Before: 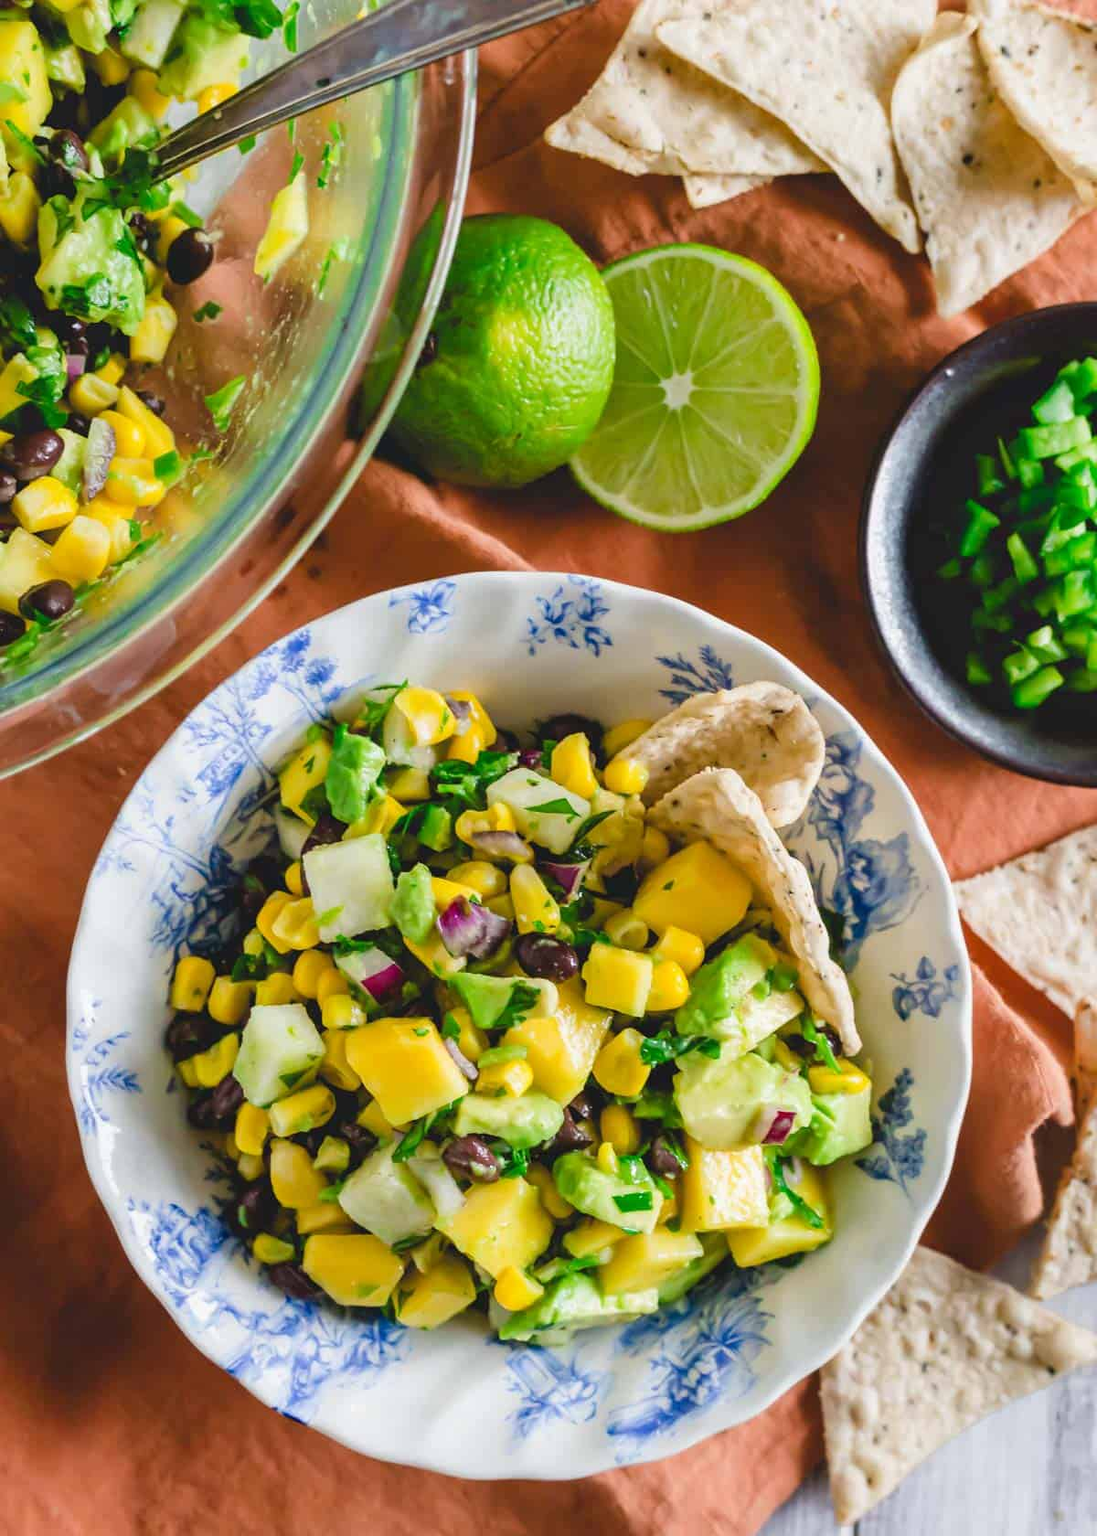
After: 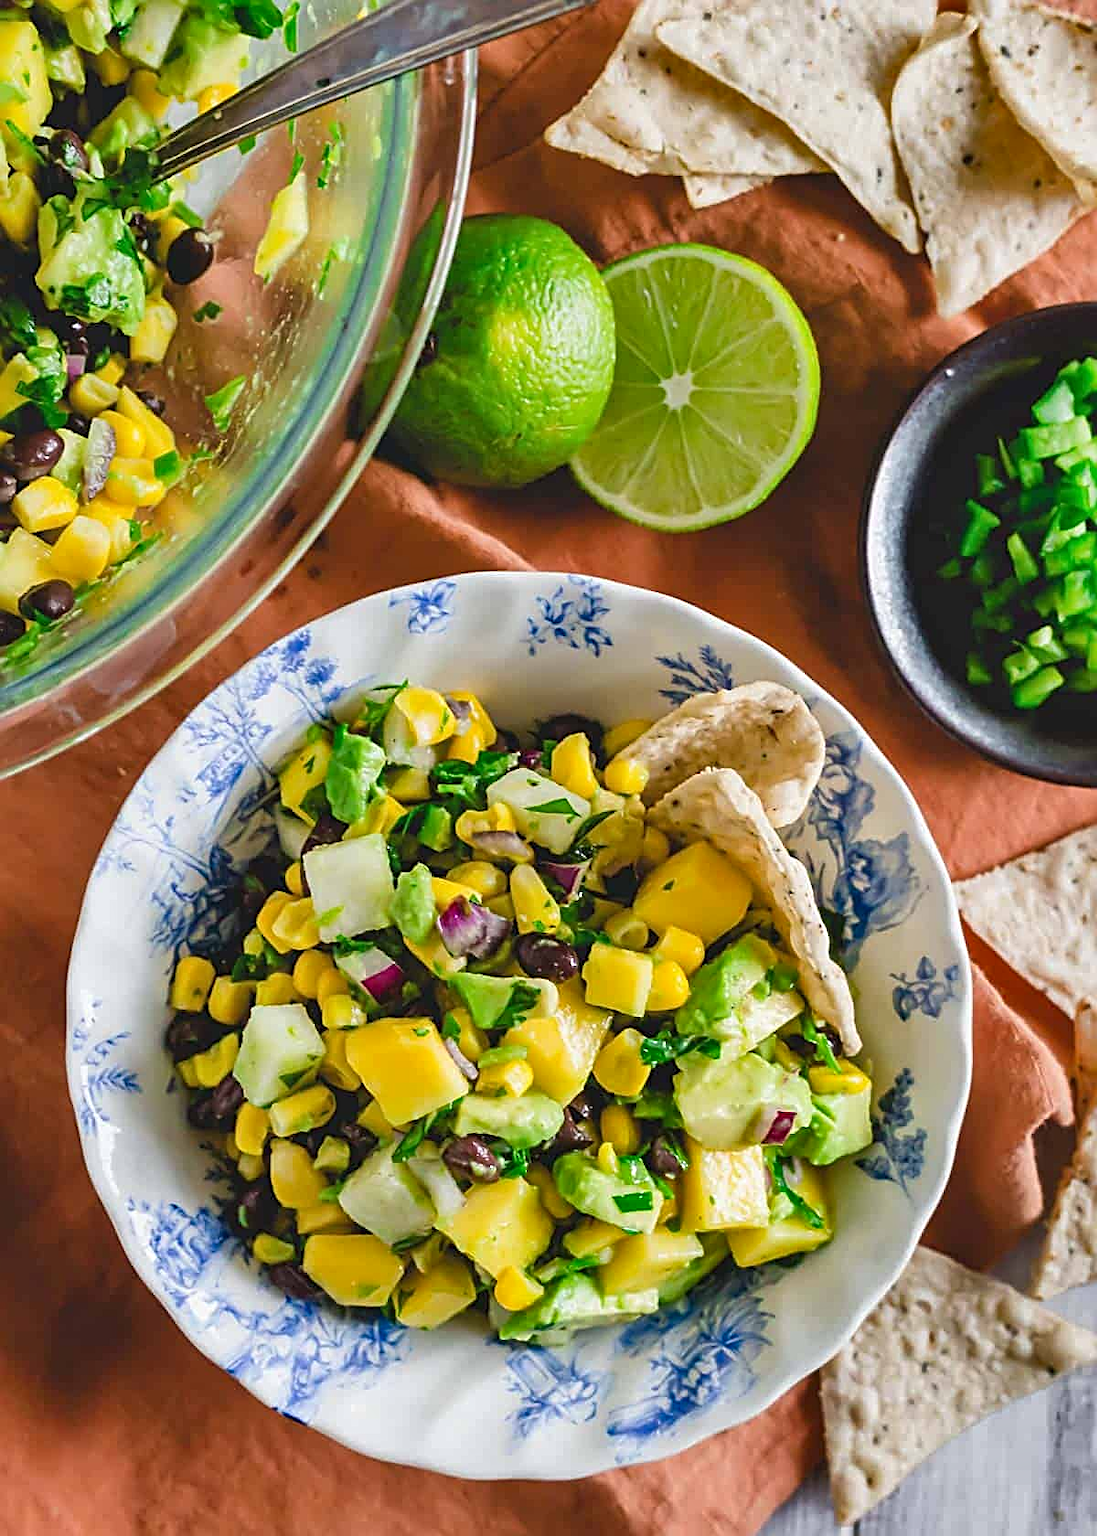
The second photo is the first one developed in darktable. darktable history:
shadows and highlights: shadows 30.61, highlights -62.47, soften with gaussian
sharpen: radius 2.672, amount 0.657
